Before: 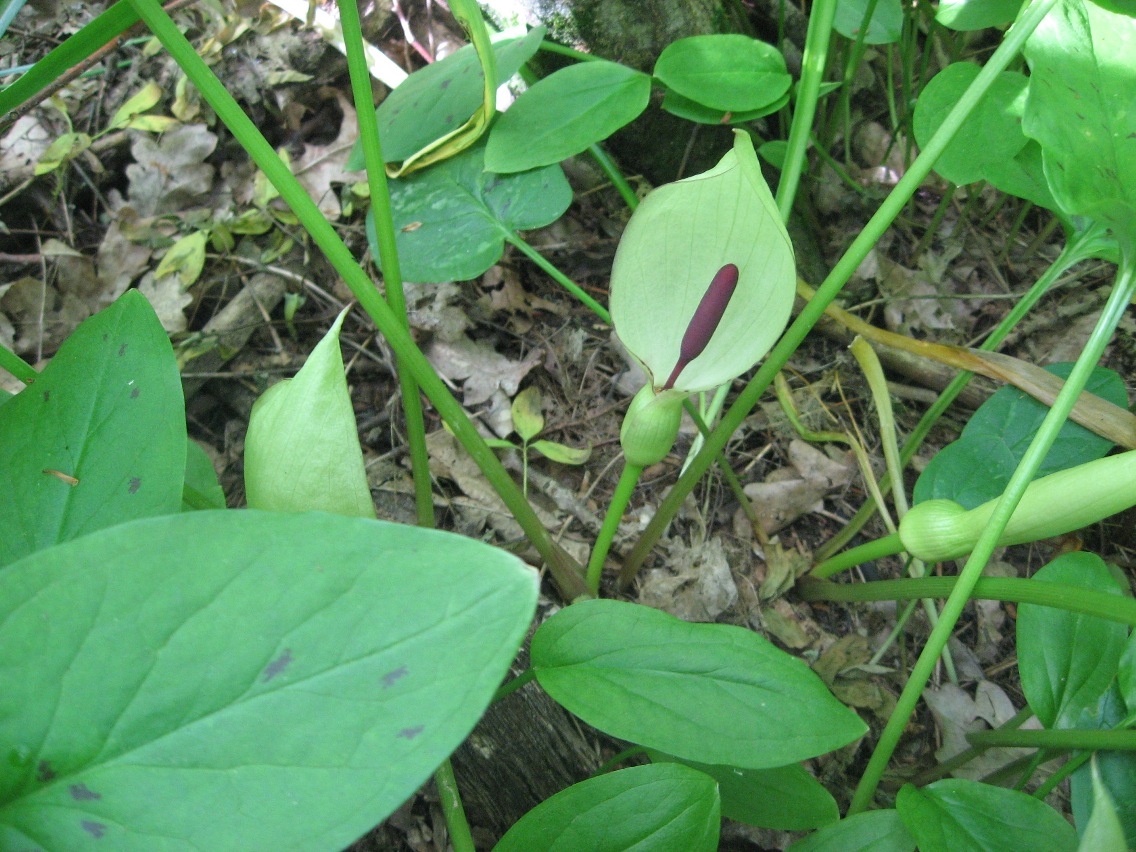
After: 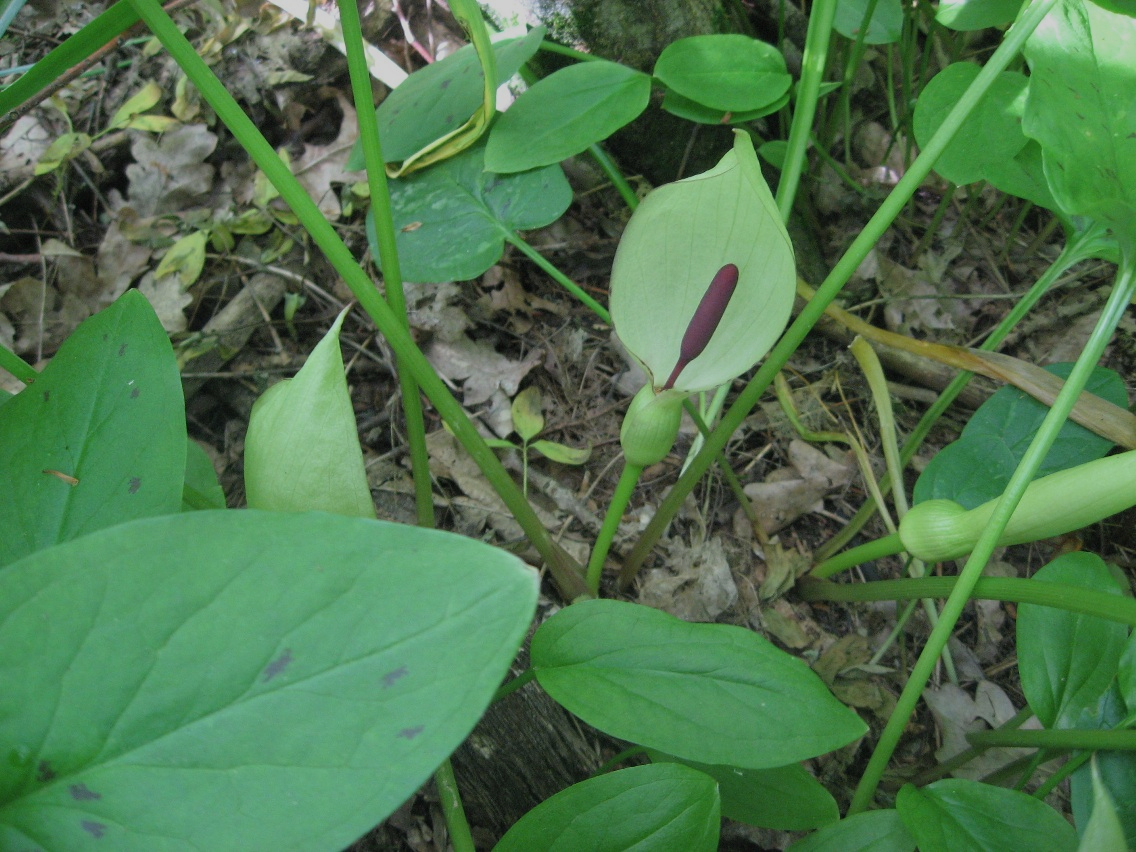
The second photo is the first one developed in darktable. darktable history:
exposure: black level correction 0, exposure -0.766 EV, compensate highlight preservation false
contrast brightness saturation: contrast 0.05, brightness 0.06, saturation 0.01
